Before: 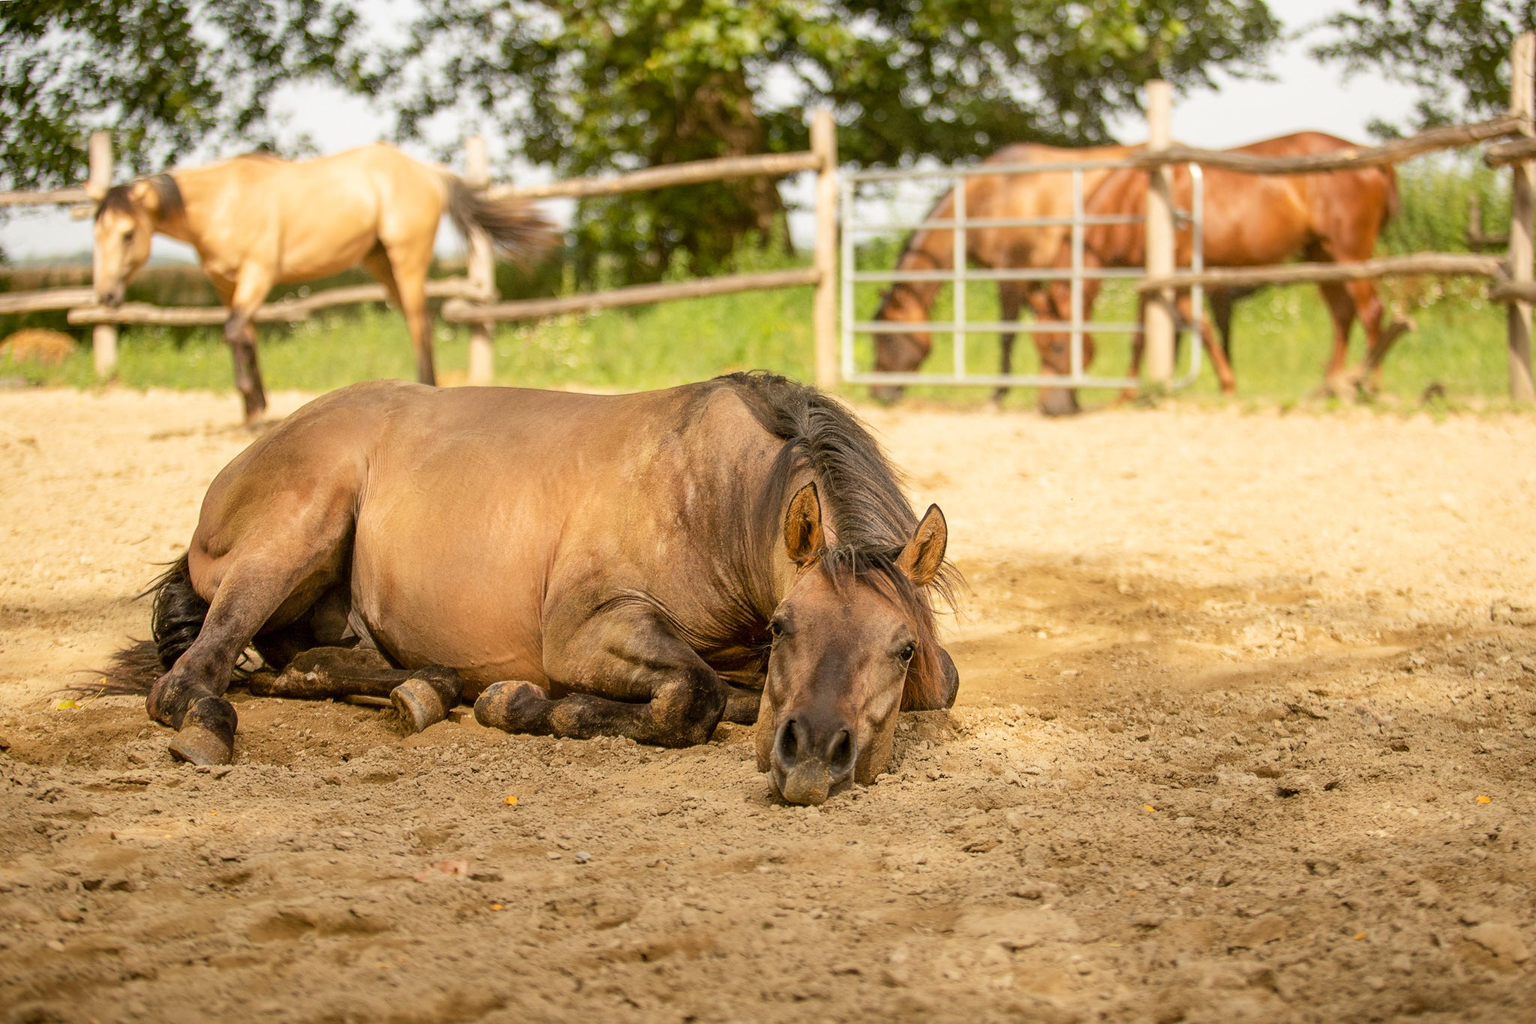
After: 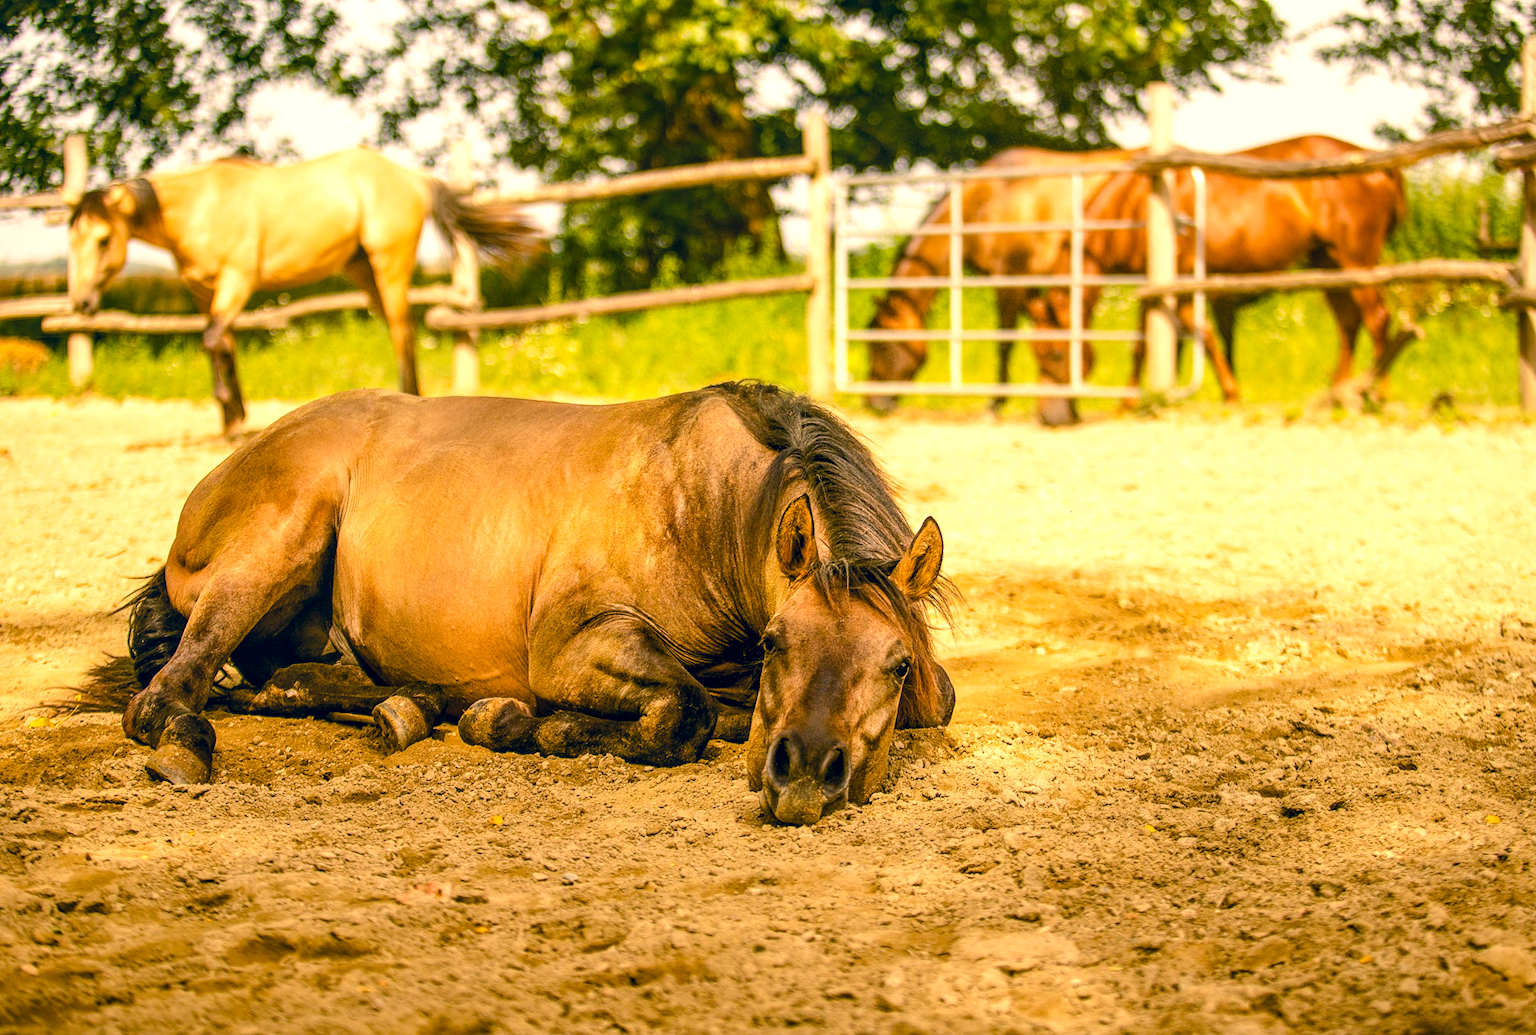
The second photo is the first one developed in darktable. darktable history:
color correction: highlights a* 10.32, highlights b* 14.66, shadows a* -9.59, shadows b* -15.02
crop and rotate: left 1.774%, right 0.633%, bottom 1.28%
tone equalizer: -8 EV -0.417 EV, -7 EV -0.389 EV, -6 EV -0.333 EV, -5 EV -0.222 EV, -3 EV 0.222 EV, -2 EV 0.333 EV, -1 EV 0.389 EV, +0 EV 0.417 EV, edges refinement/feathering 500, mask exposure compensation -1.57 EV, preserve details no
local contrast: on, module defaults
color balance rgb: perceptual saturation grading › global saturation 20%, perceptual saturation grading › highlights -25%, perceptual saturation grading › shadows 50.52%, global vibrance 40.24%
